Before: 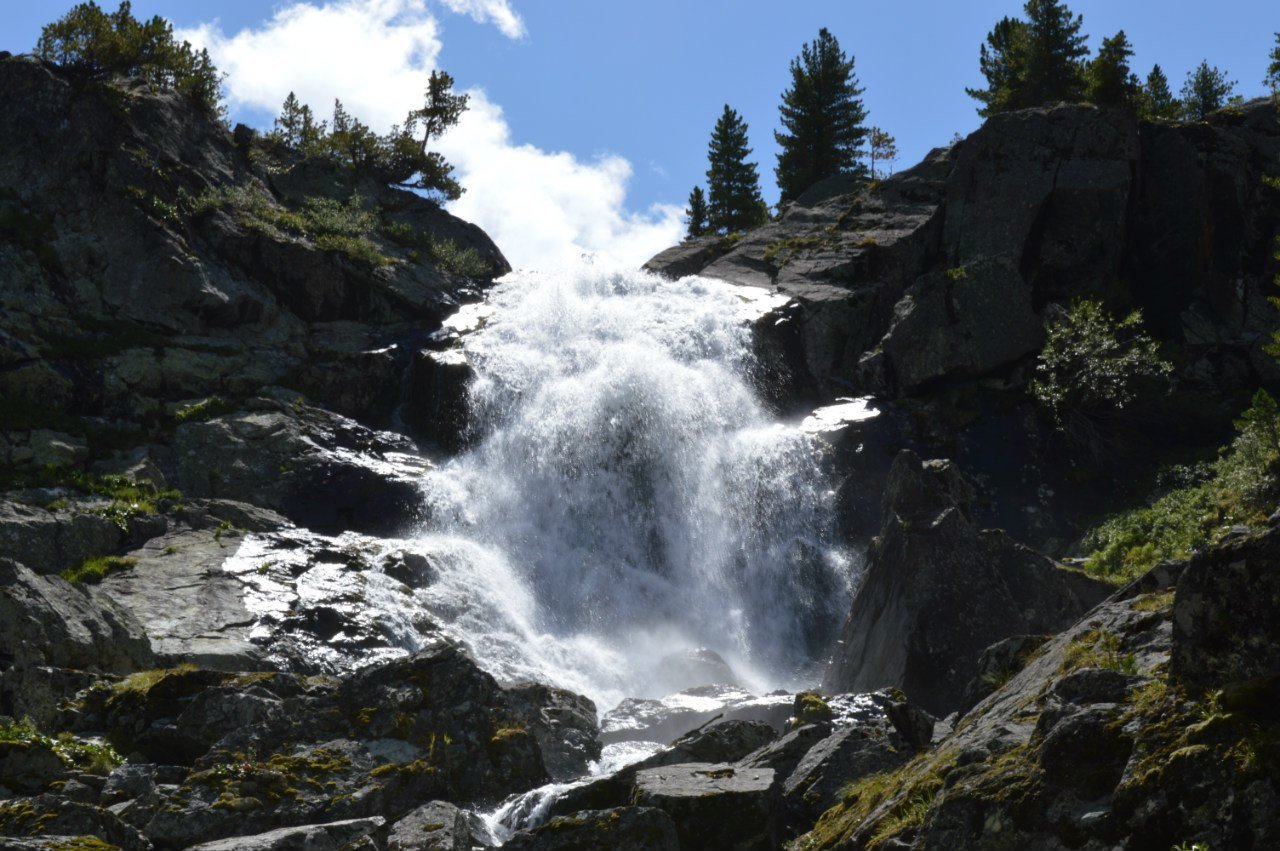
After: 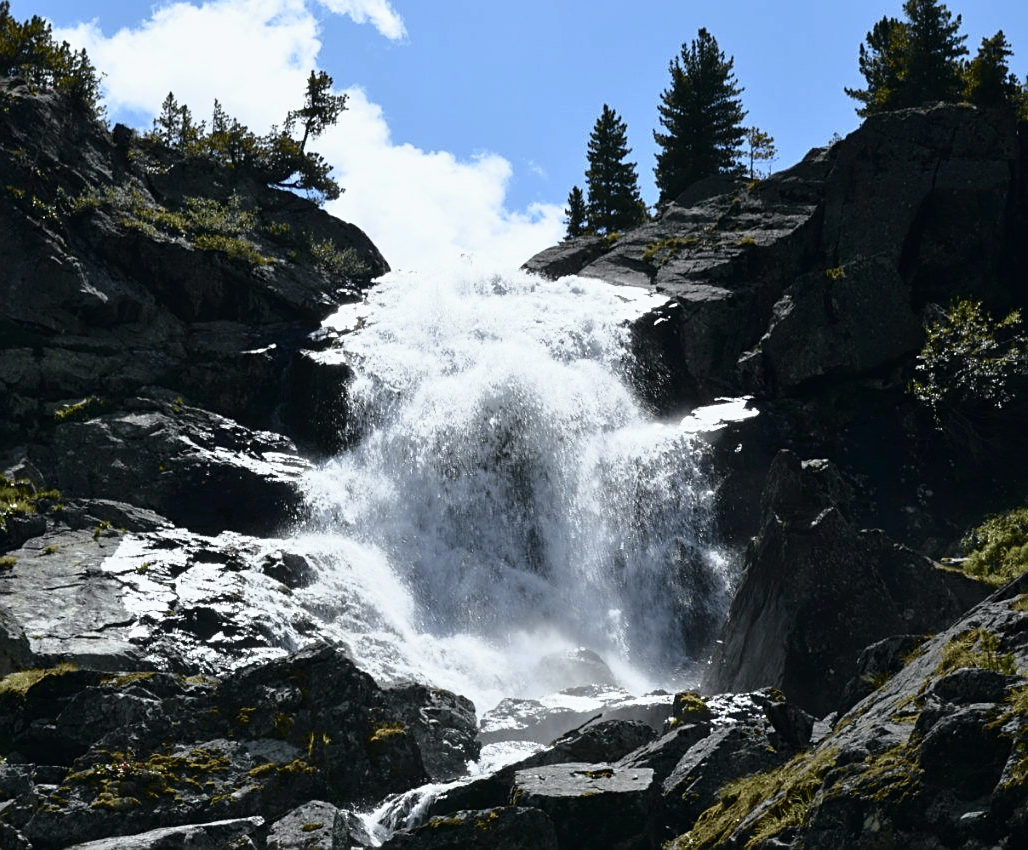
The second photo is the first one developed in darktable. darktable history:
tone curve: curves: ch0 [(0, 0) (0.105, 0.068) (0.195, 0.162) (0.283, 0.283) (0.384, 0.404) (0.485, 0.531) (0.638, 0.681) (0.795, 0.879) (1, 0.977)]; ch1 [(0, 0) (0.161, 0.092) (0.35, 0.33) (0.379, 0.401) (0.456, 0.469) (0.504, 0.498) (0.53, 0.532) (0.58, 0.619) (0.635, 0.671) (1, 1)]; ch2 [(0, 0) (0.371, 0.362) (0.437, 0.437) (0.483, 0.484) (0.53, 0.515) (0.56, 0.58) (0.622, 0.606) (1, 1)], color space Lab, independent channels, preserve colors none
crop and rotate: left 9.517%, right 10.15%
sharpen: on, module defaults
